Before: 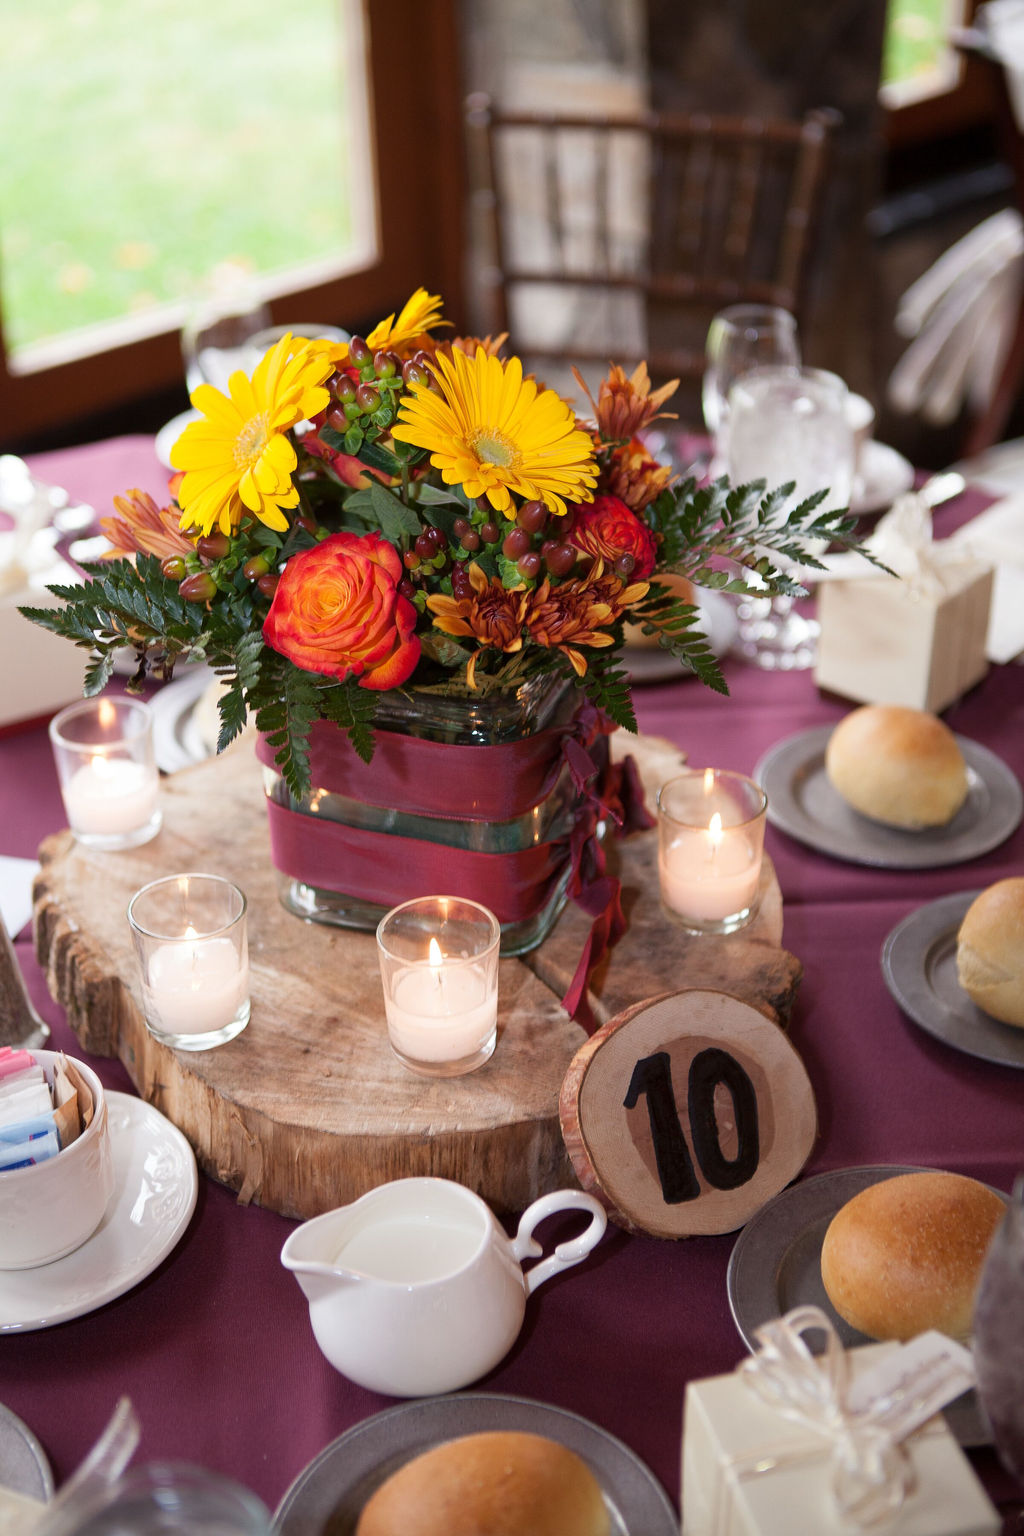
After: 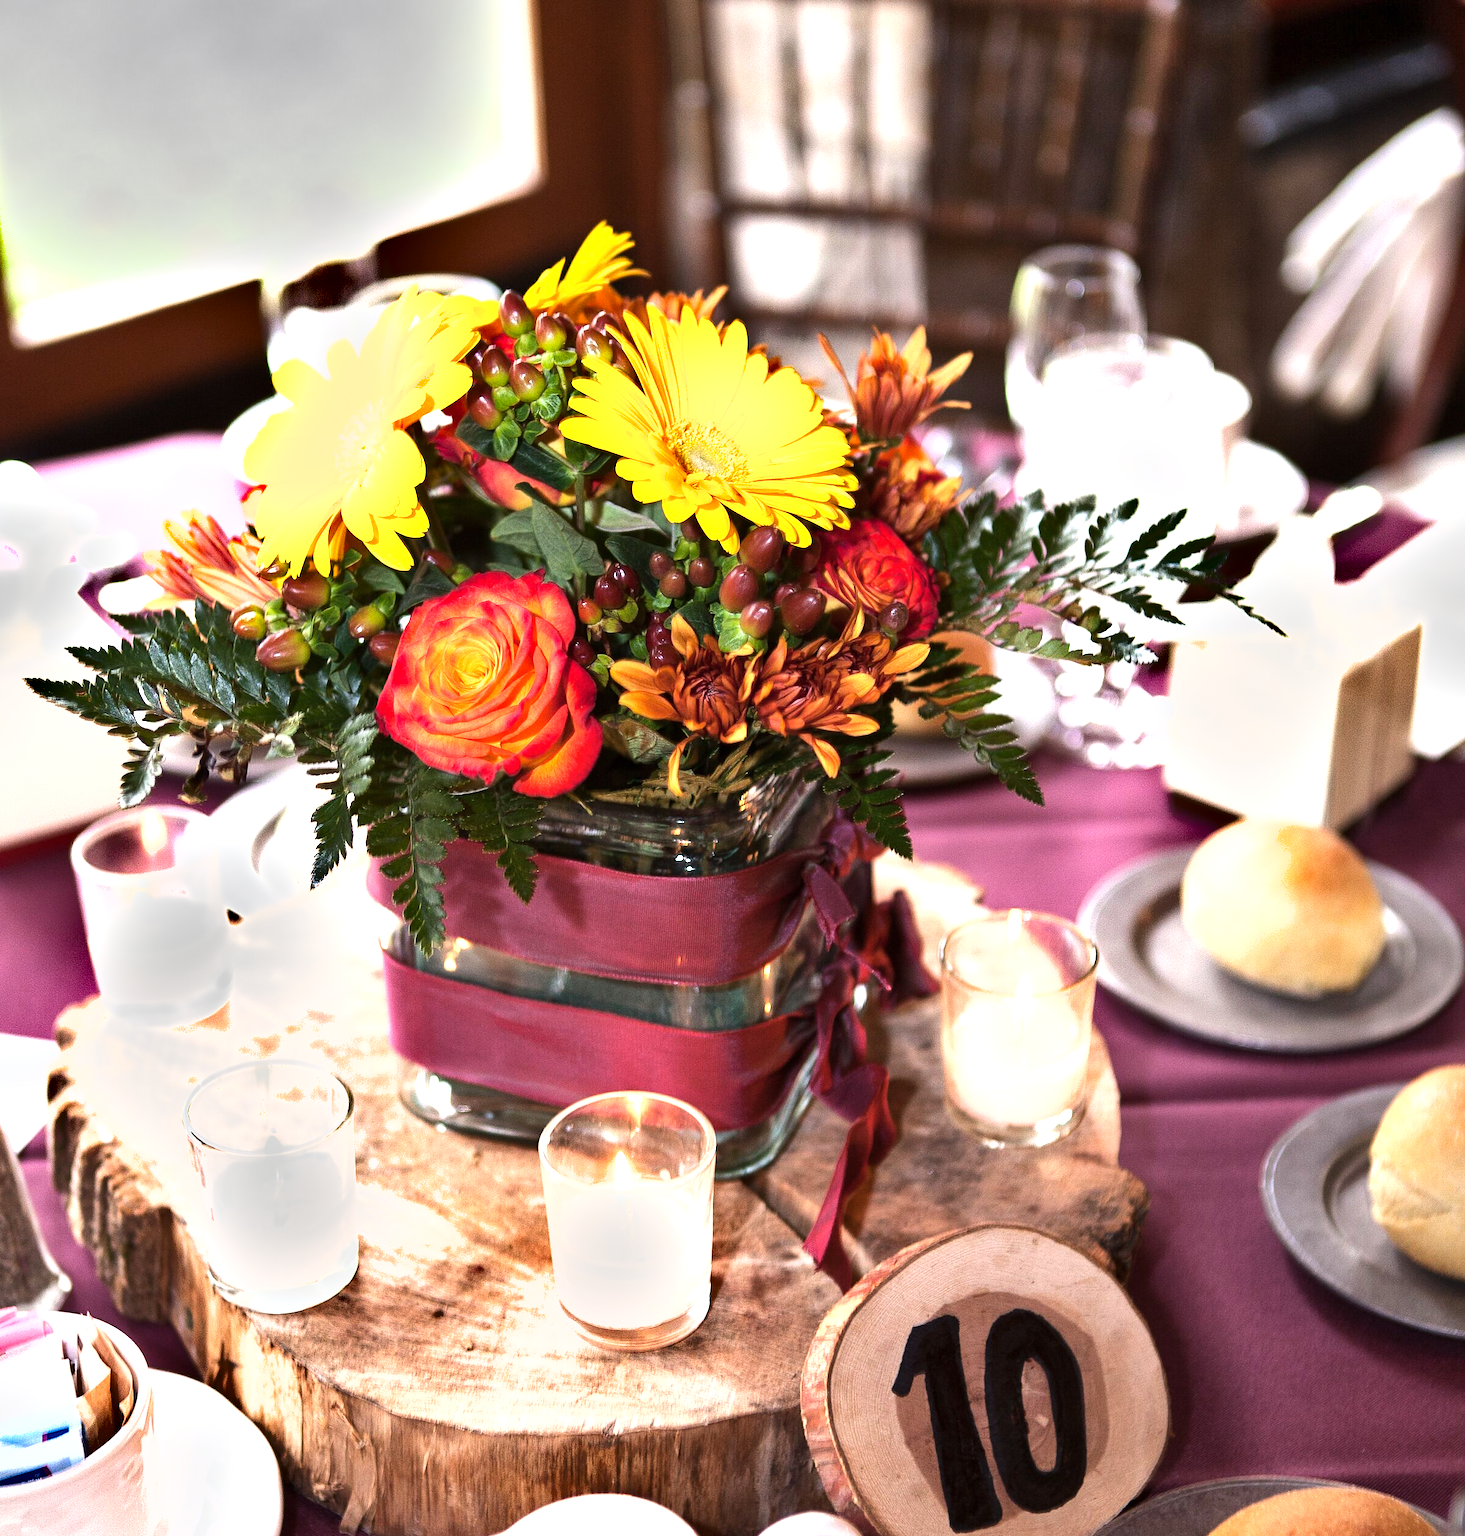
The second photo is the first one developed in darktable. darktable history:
tone equalizer: -8 EV -0.761 EV, -7 EV -0.719 EV, -6 EV -0.595 EV, -5 EV -0.387 EV, -3 EV 0.4 EV, -2 EV 0.6 EV, -1 EV 0.678 EV, +0 EV 0.725 EV, edges refinement/feathering 500, mask exposure compensation -1.57 EV, preserve details no
exposure: exposure 0.69 EV, compensate highlight preservation false
crop and rotate: top 8.685%, bottom 21.408%
shadows and highlights: soften with gaussian
